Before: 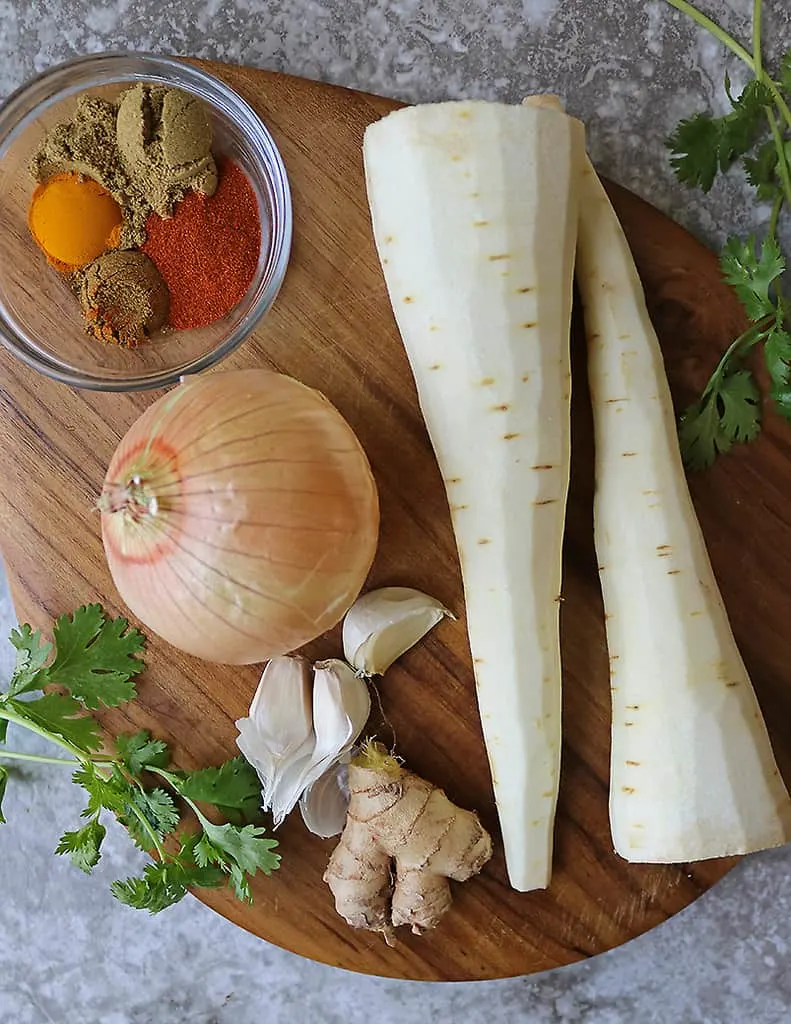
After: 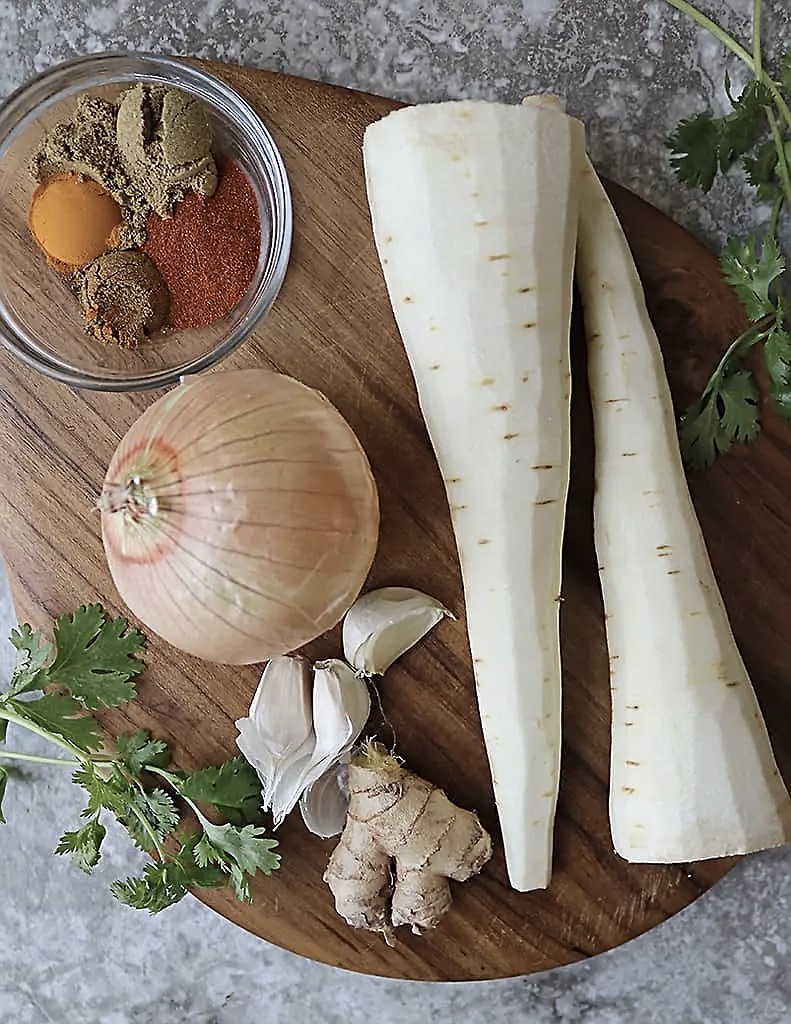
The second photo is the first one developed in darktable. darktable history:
sharpen: amount 0.579
contrast brightness saturation: contrast 0.1, saturation -0.361
